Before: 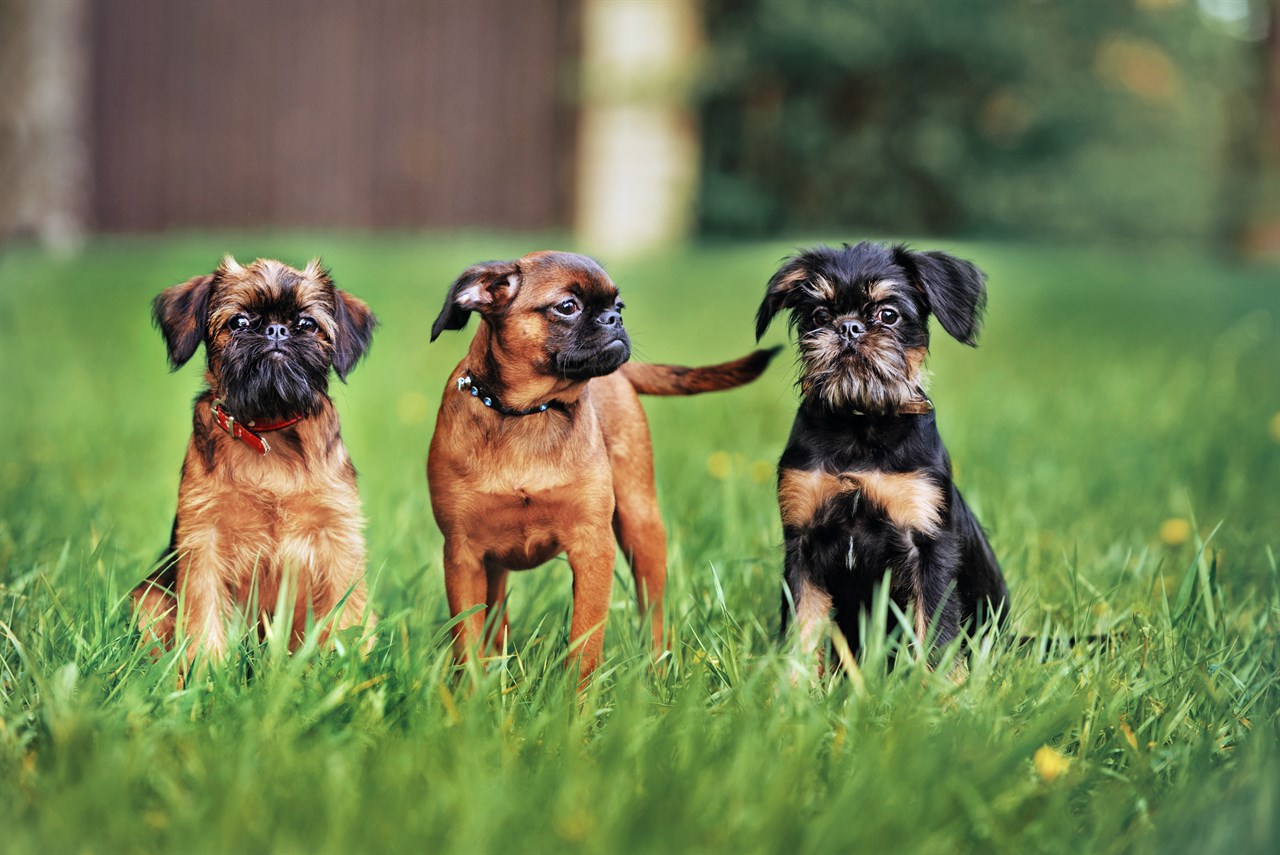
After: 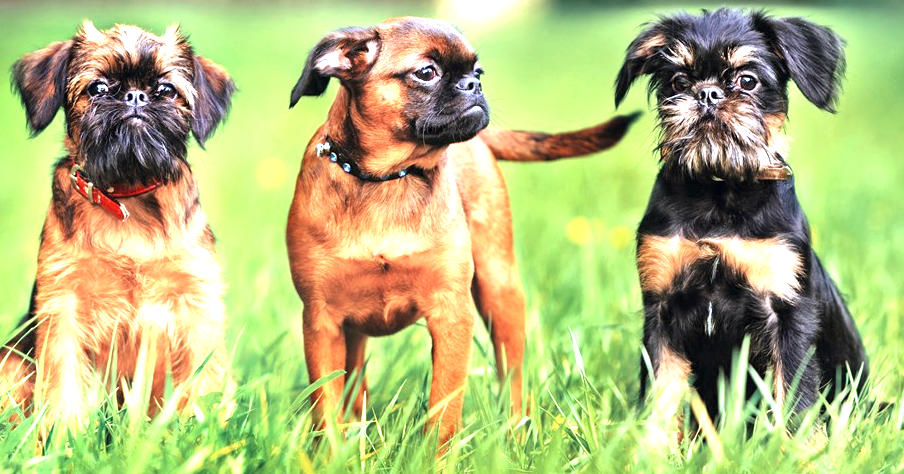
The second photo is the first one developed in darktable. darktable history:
exposure: black level correction 0, exposure 1.2 EV, compensate highlight preservation false
crop: left 11.035%, top 27.379%, right 18.302%, bottom 17.068%
